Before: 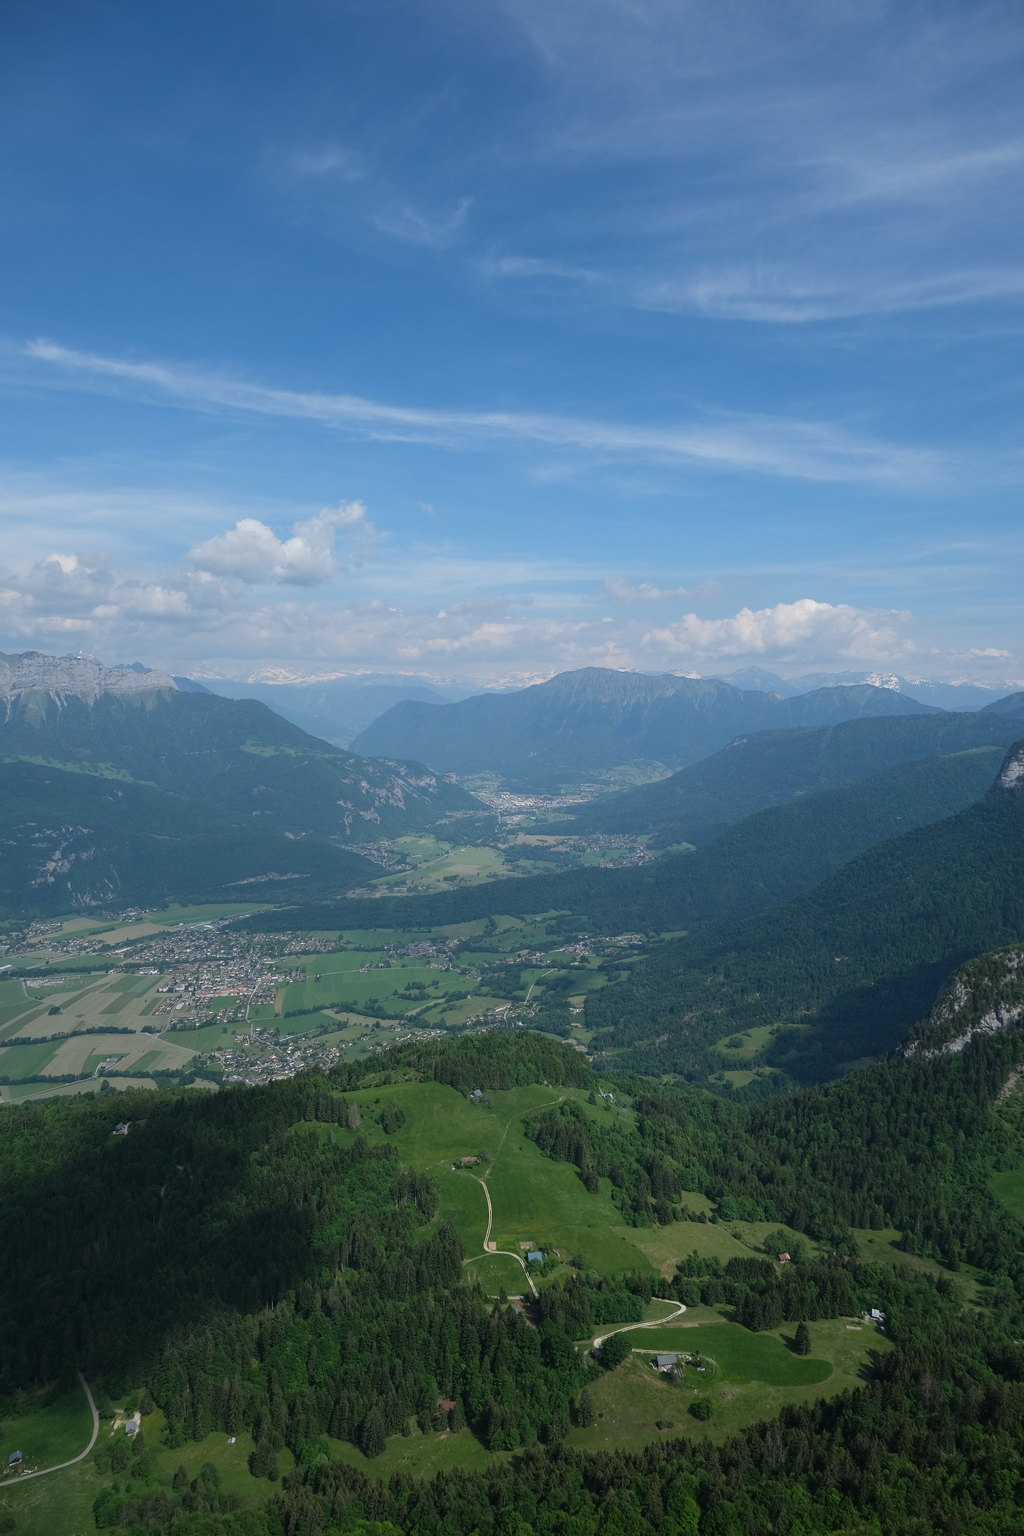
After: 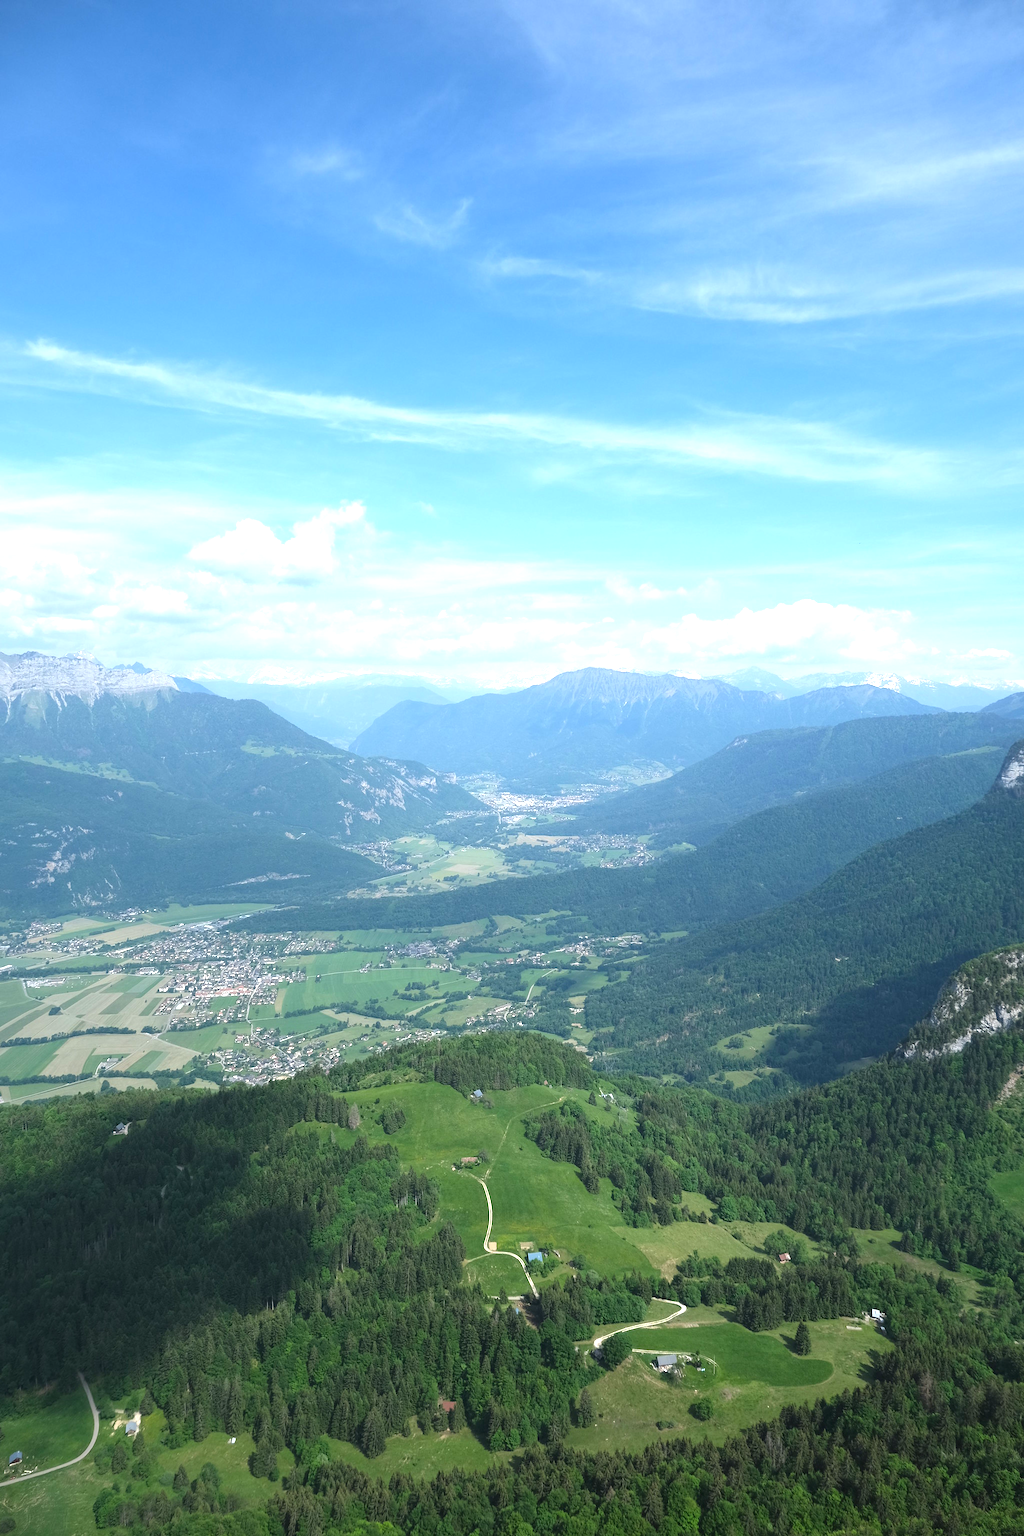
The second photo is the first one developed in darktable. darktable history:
exposure: black level correction 0, exposure 1.371 EV, compensate highlight preservation false
